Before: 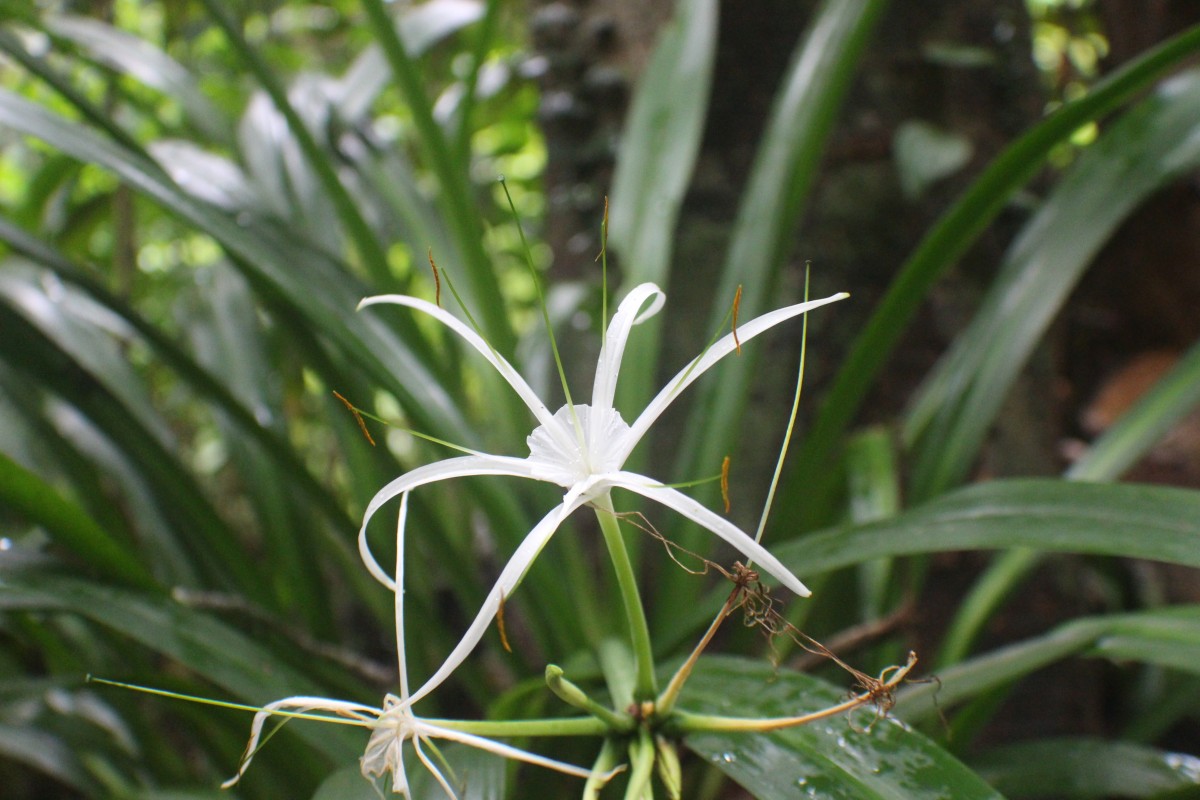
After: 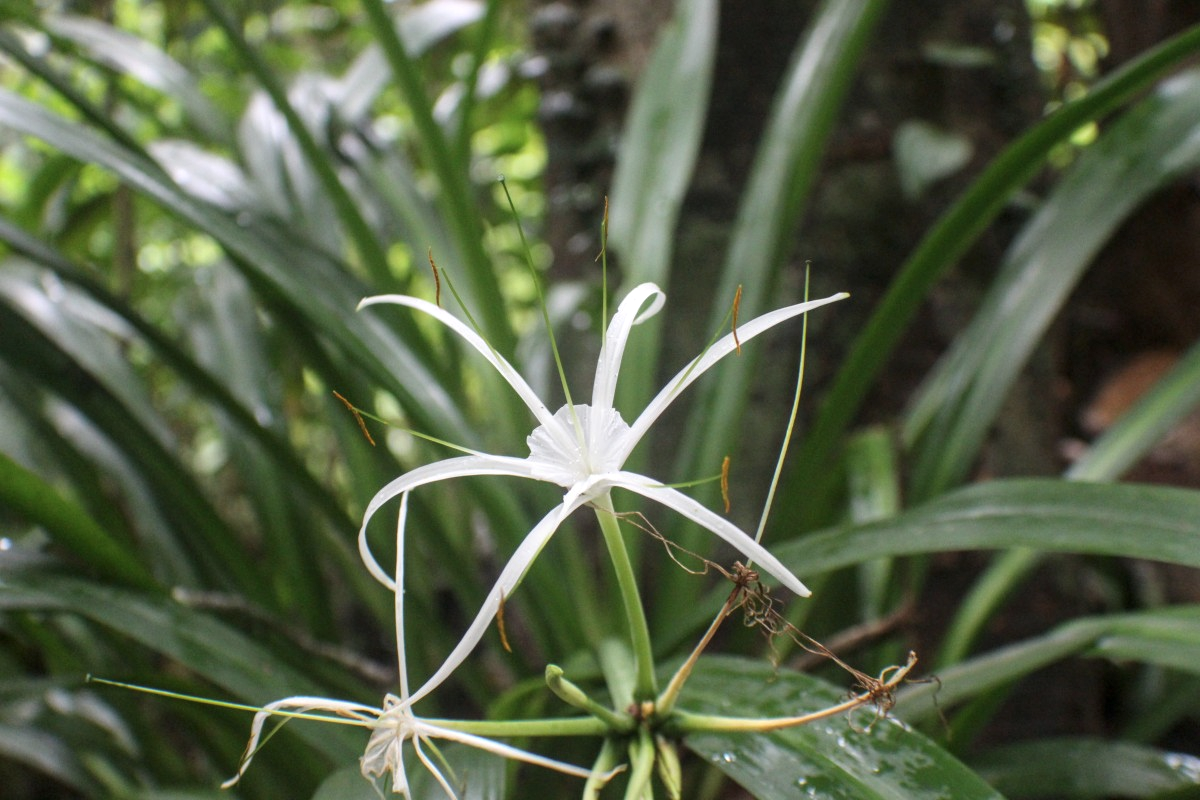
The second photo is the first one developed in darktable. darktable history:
contrast brightness saturation: saturation -0.102
local contrast: on, module defaults
